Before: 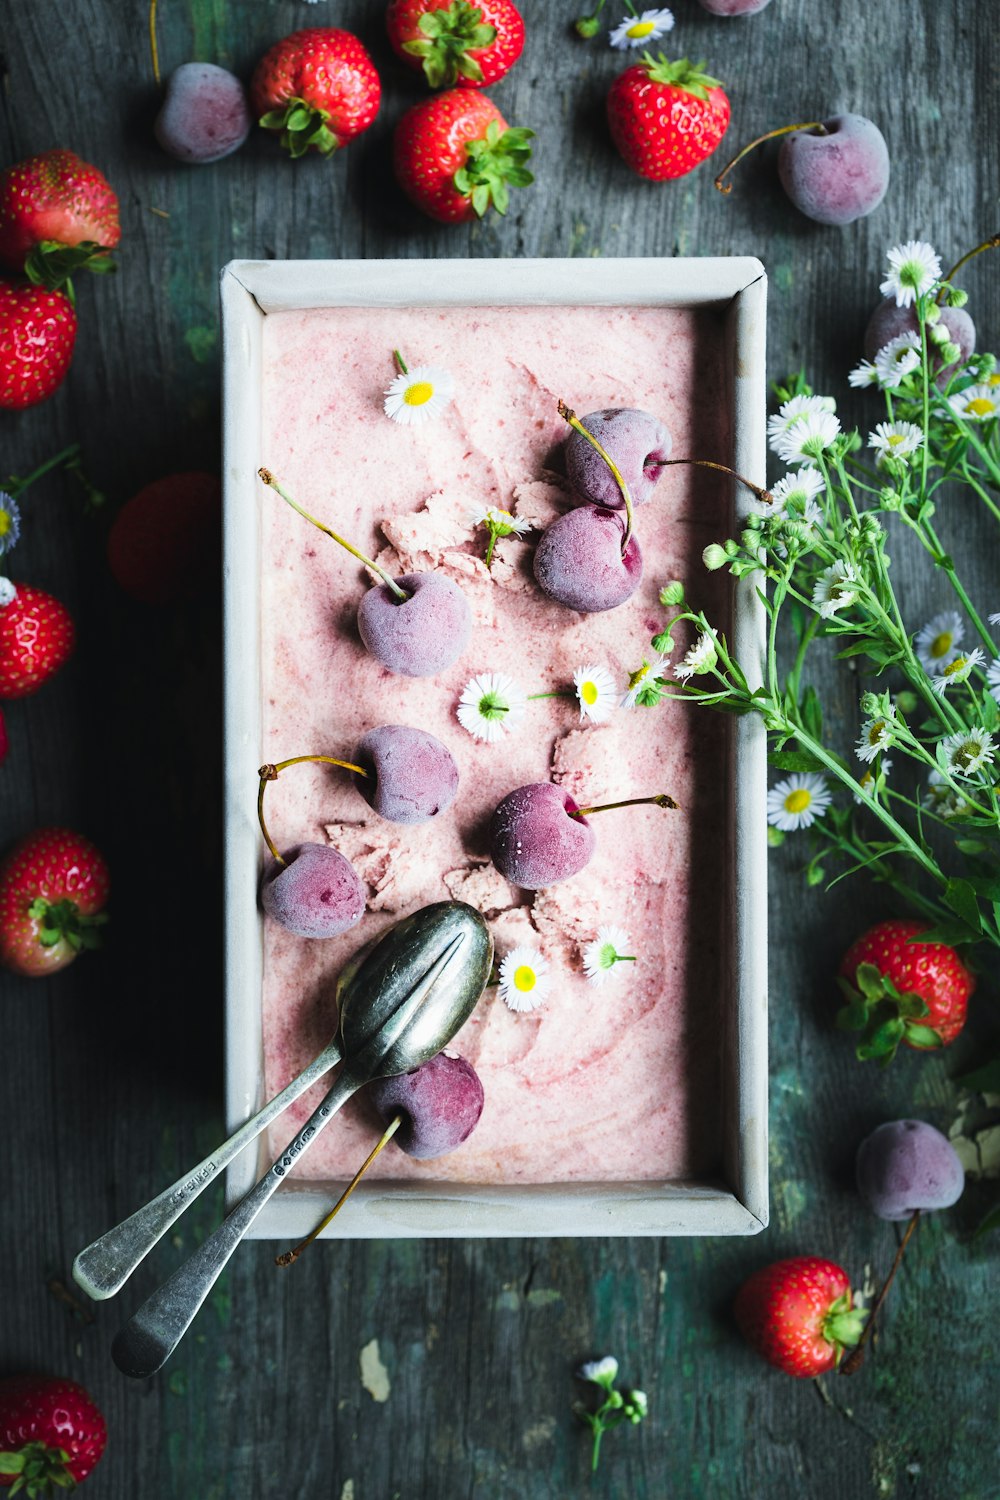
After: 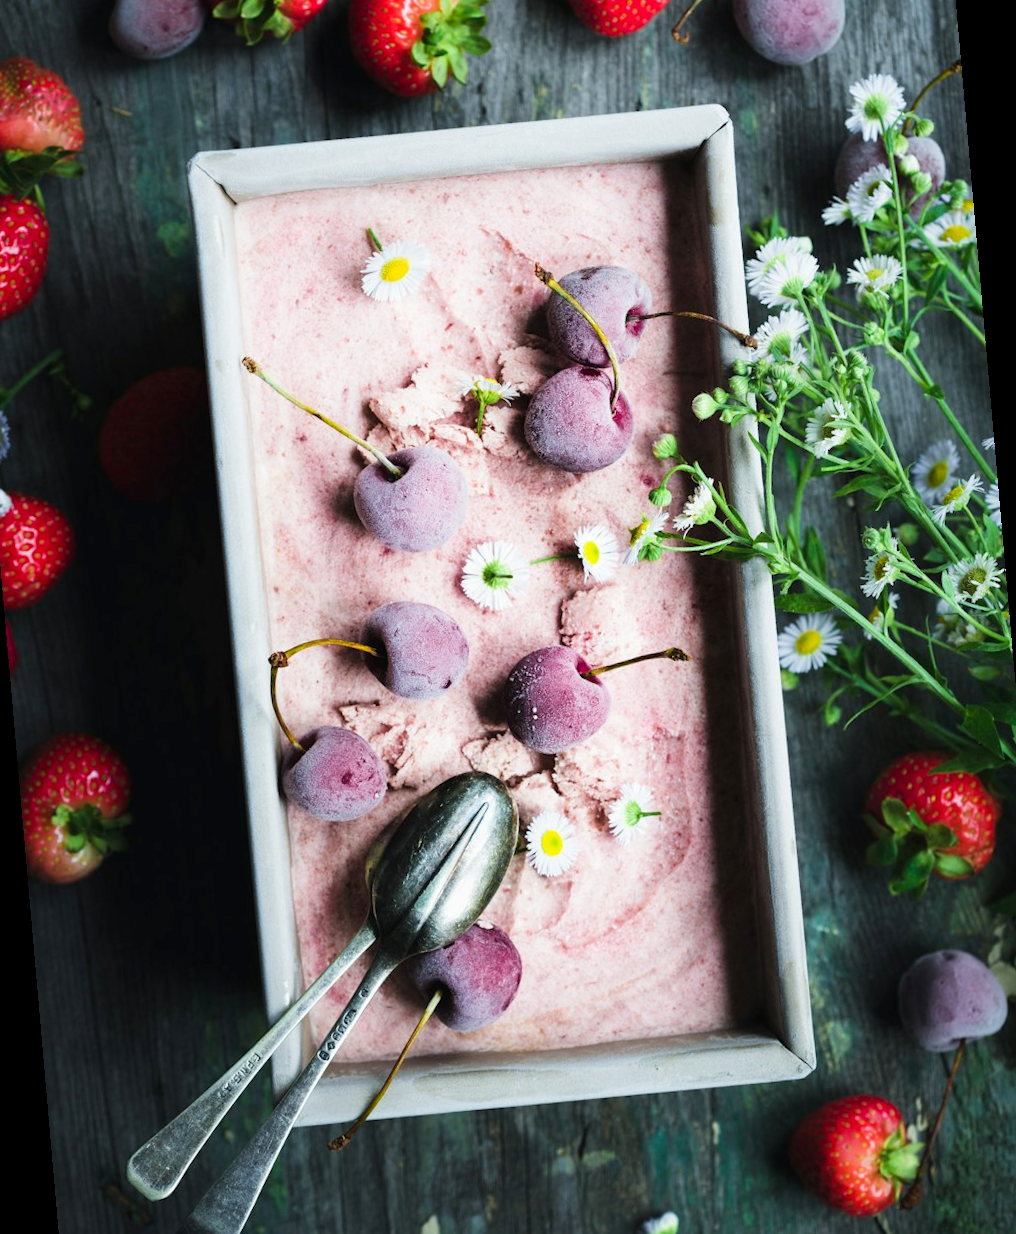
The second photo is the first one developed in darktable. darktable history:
exposure: black level correction 0.001, compensate highlight preservation false
rotate and perspective: rotation -5°, crop left 0.05, crop right 0.952, crop top 0.11, crop bottom 0.89
